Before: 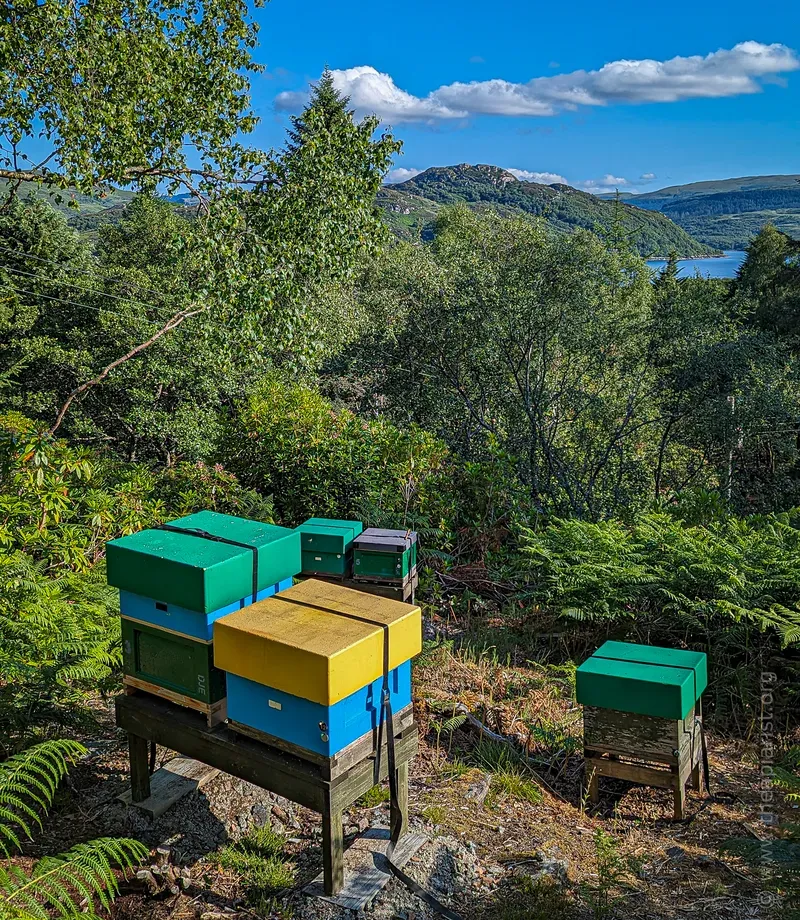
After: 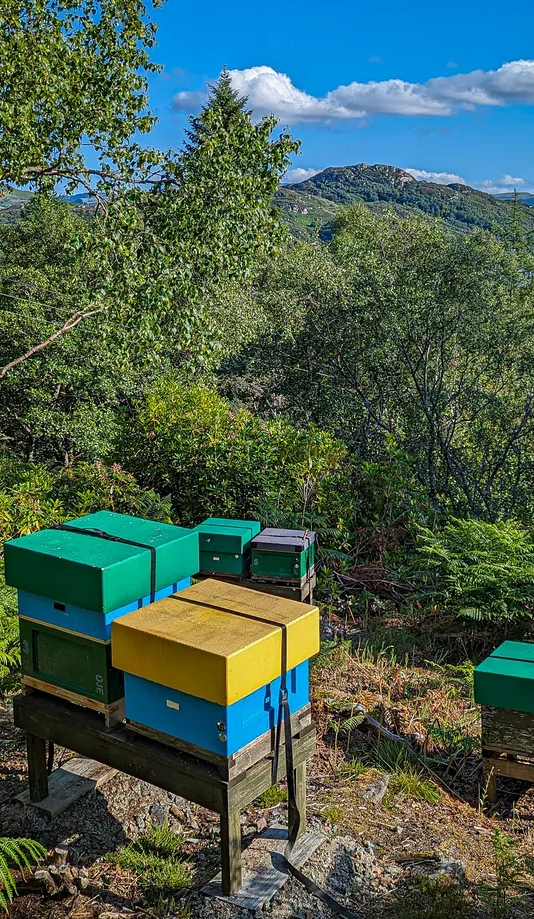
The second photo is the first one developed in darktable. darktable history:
crop and rotate: left 12.775%, right 20.446%
